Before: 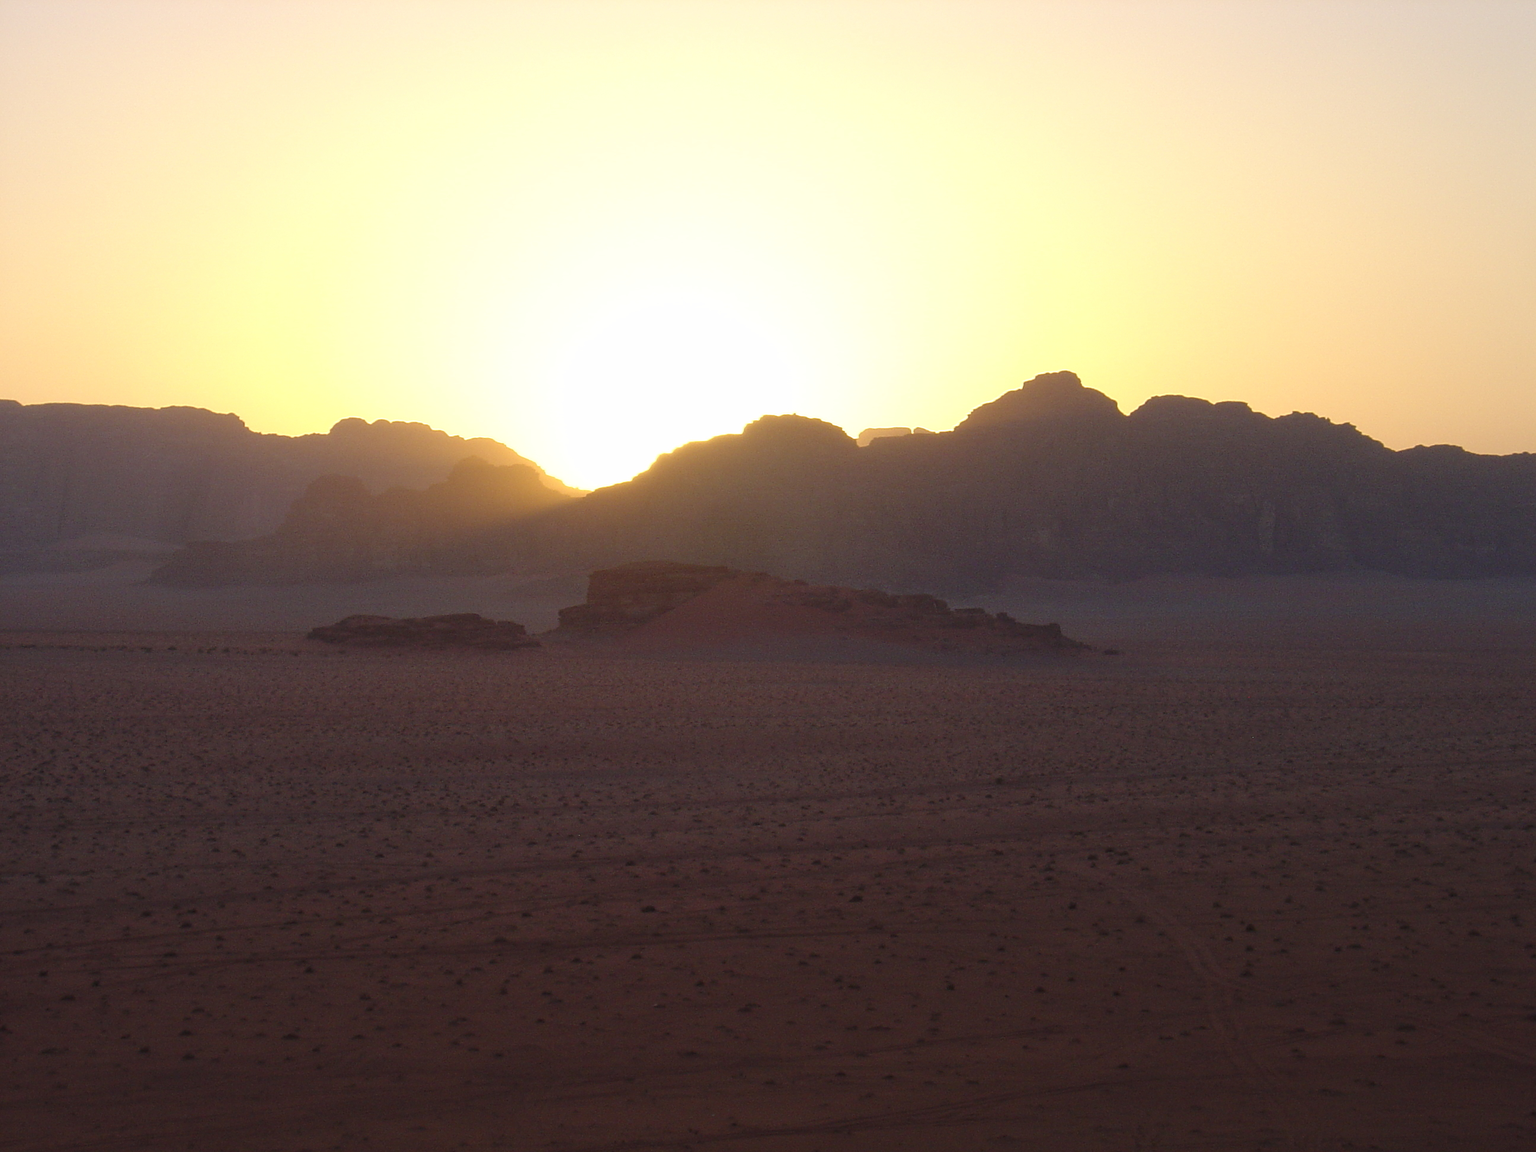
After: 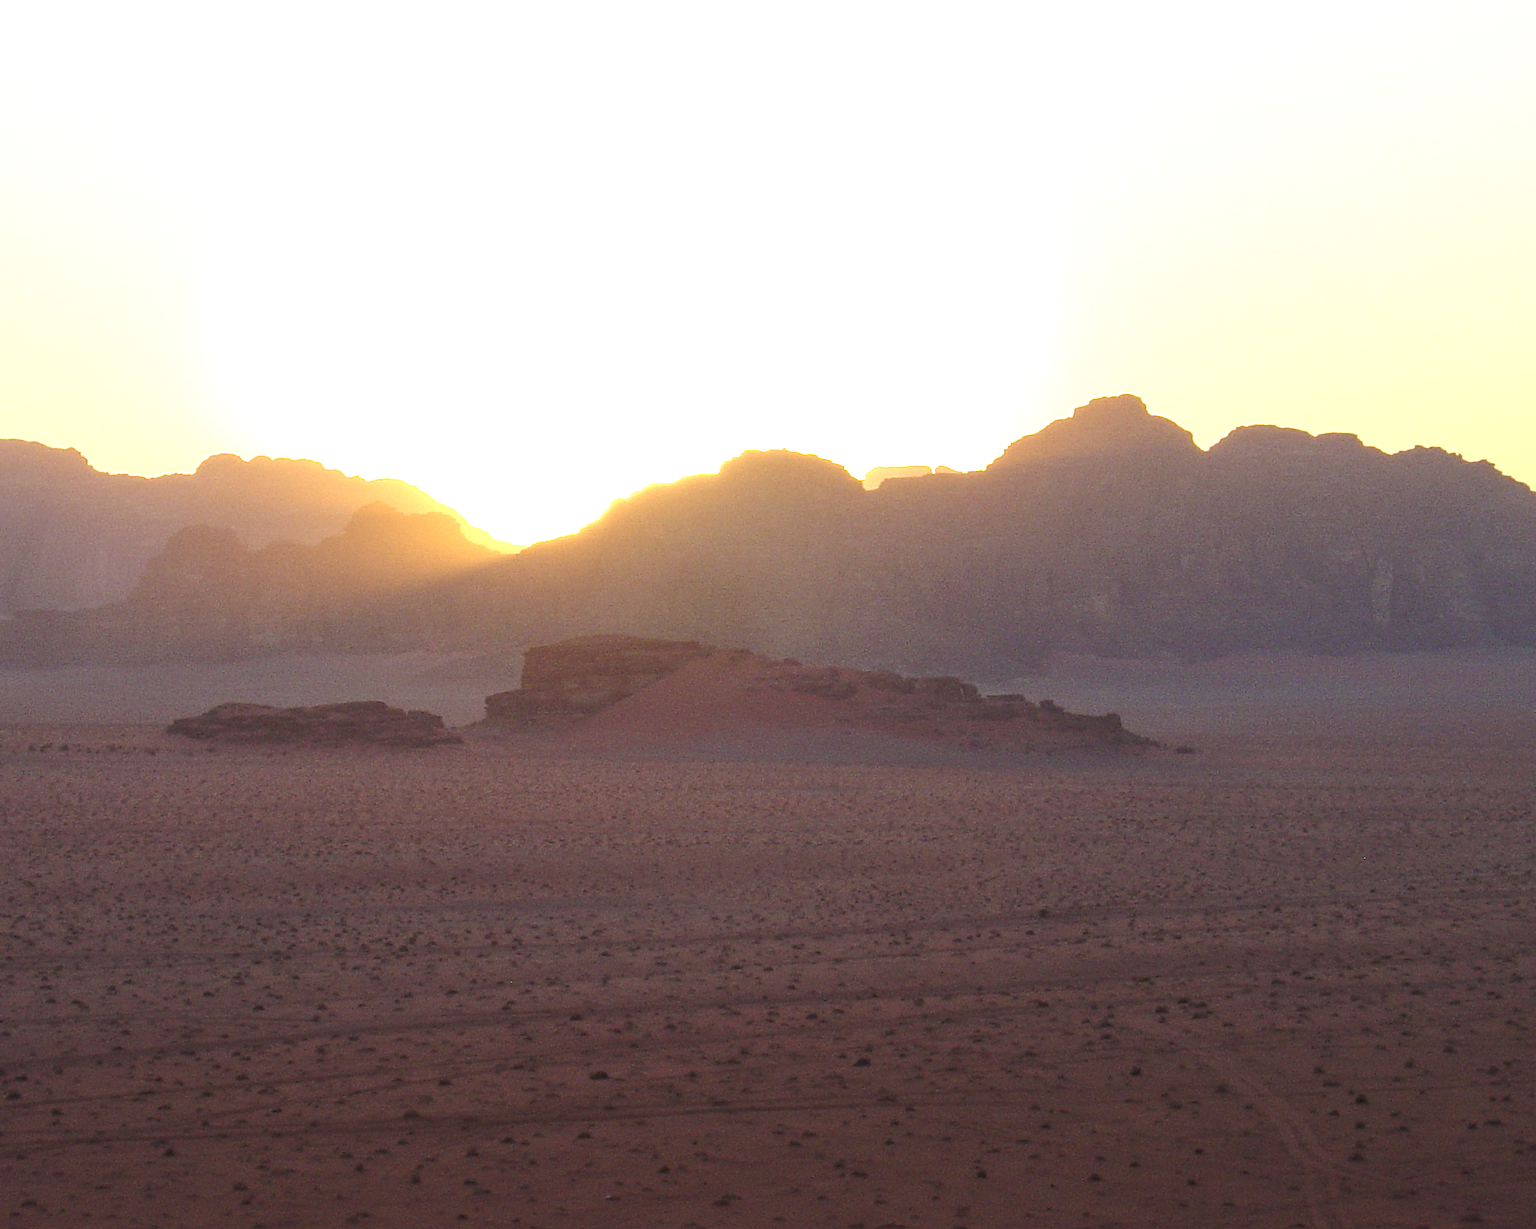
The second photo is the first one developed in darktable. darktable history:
local contrast: on, module defaults
crop: left 11.422%, top 5.214%, right 9.578%, bottom 10.48%
exposure: black level correction -0.001, exposure 0.904 EV, compensate highlight preservation false
